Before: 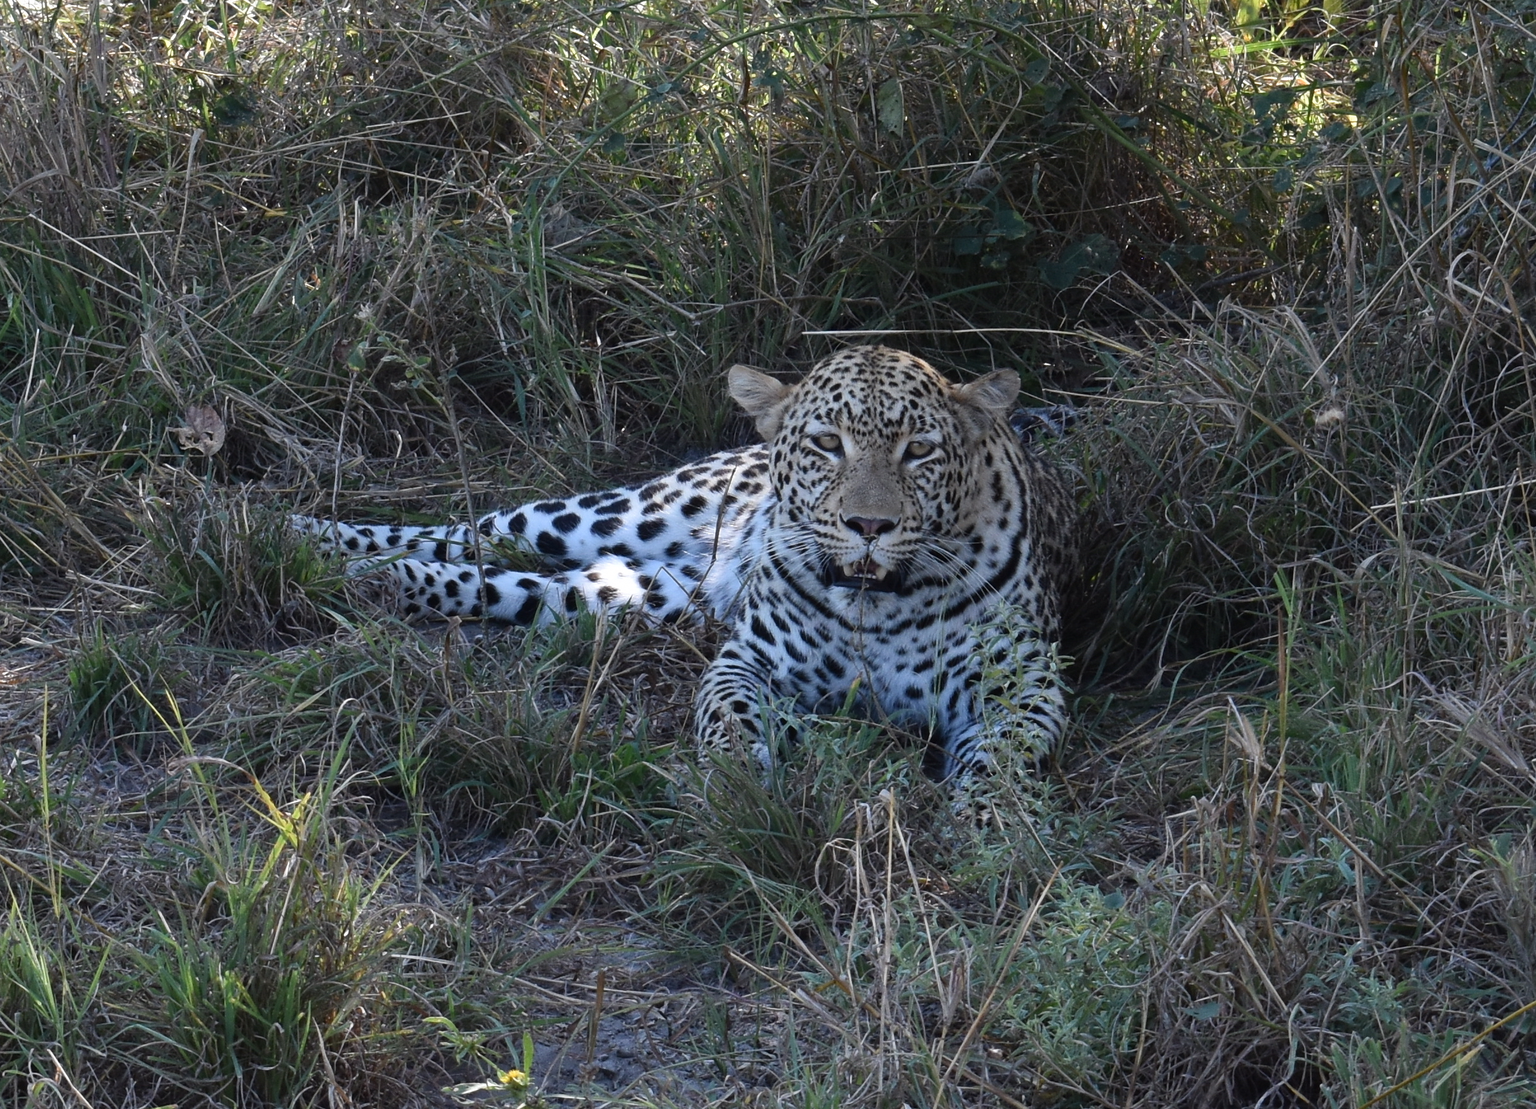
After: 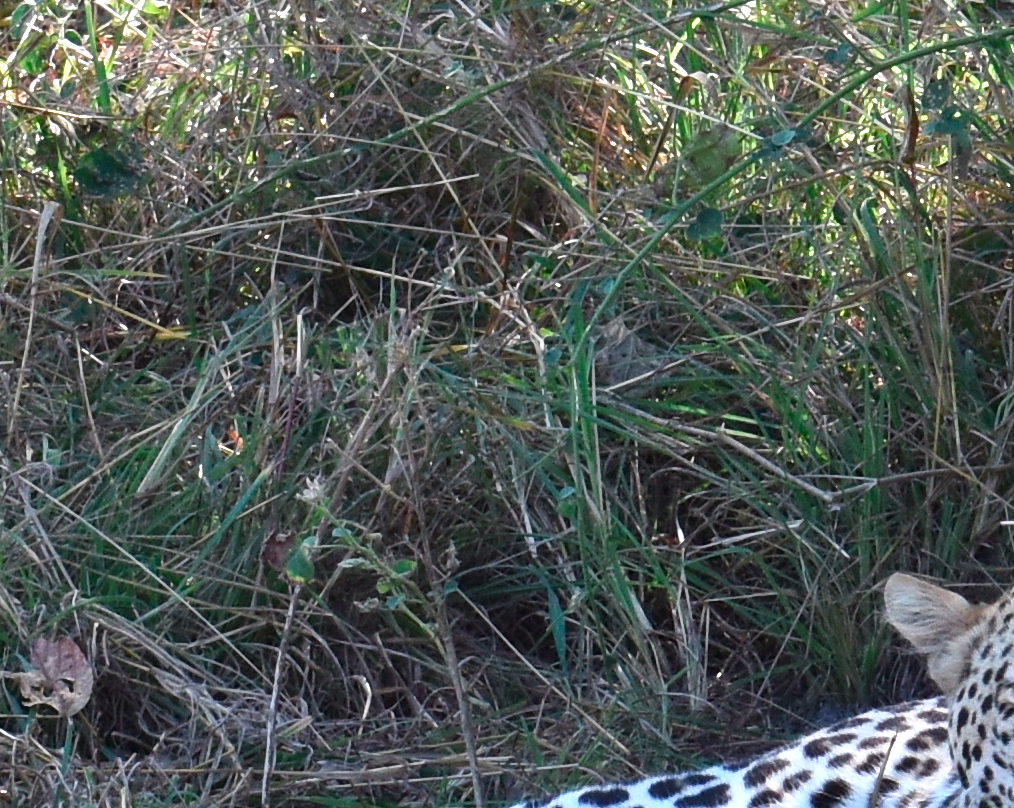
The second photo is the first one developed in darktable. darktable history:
crop and rotate: left 10.817%, top 0.062%, right 47.194%, bottom 53.626%
exposure: black level correction 0.001, exposure 0.5 EV, compensate exposure bias true, compensate highlight preservation false
color contrast: green-magenta contrast 1.73, blue-yellow contrast 1.15
